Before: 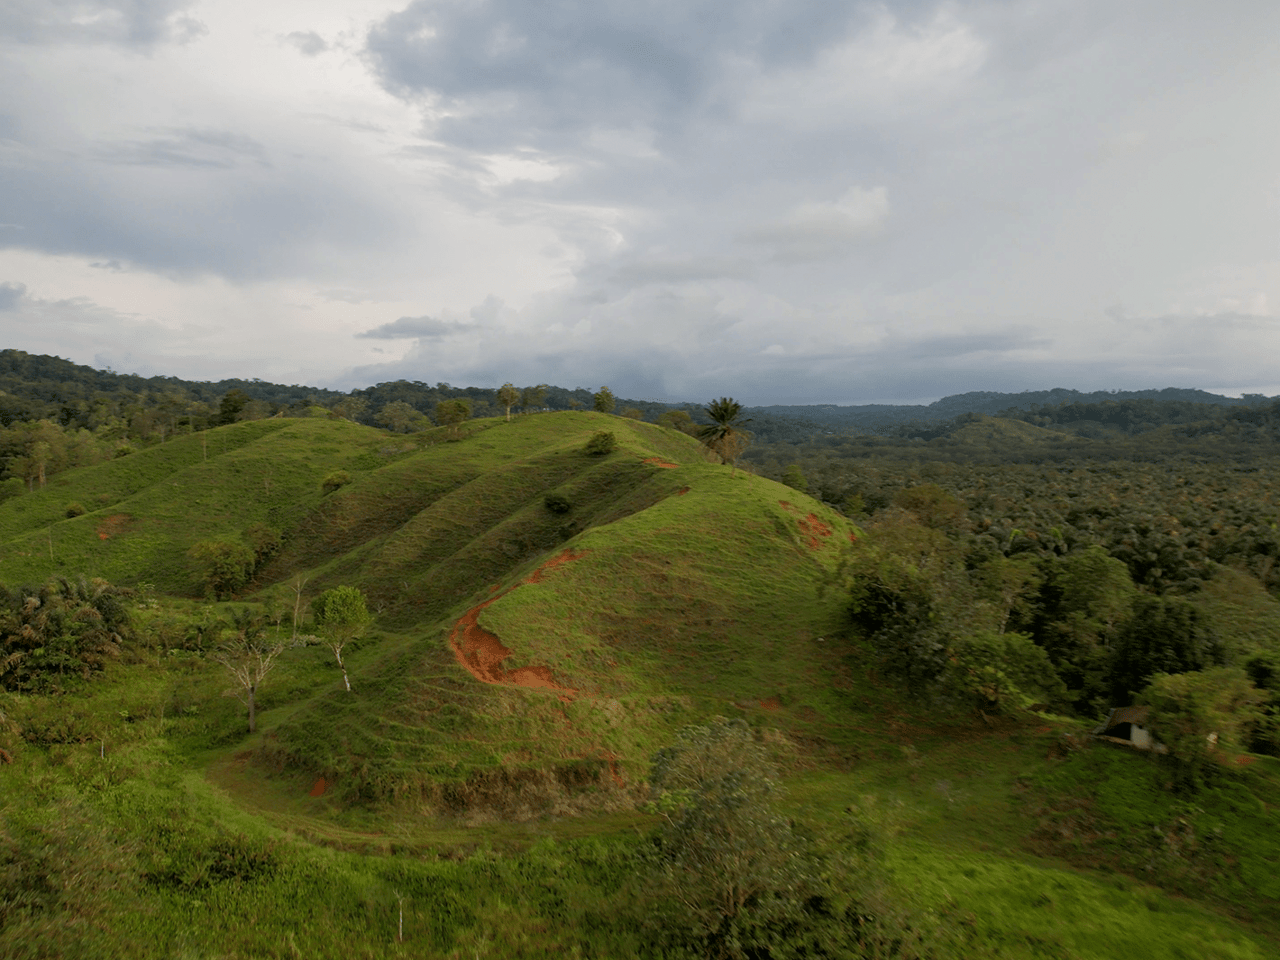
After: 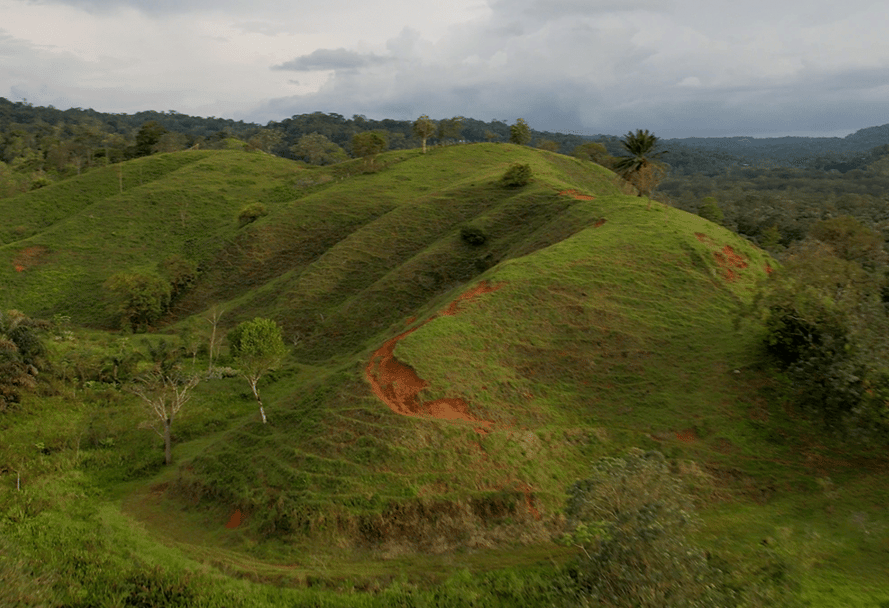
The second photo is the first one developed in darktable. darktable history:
crop: left 6.574%, top 28.02%, right 23.895%, bottom 8.603%
